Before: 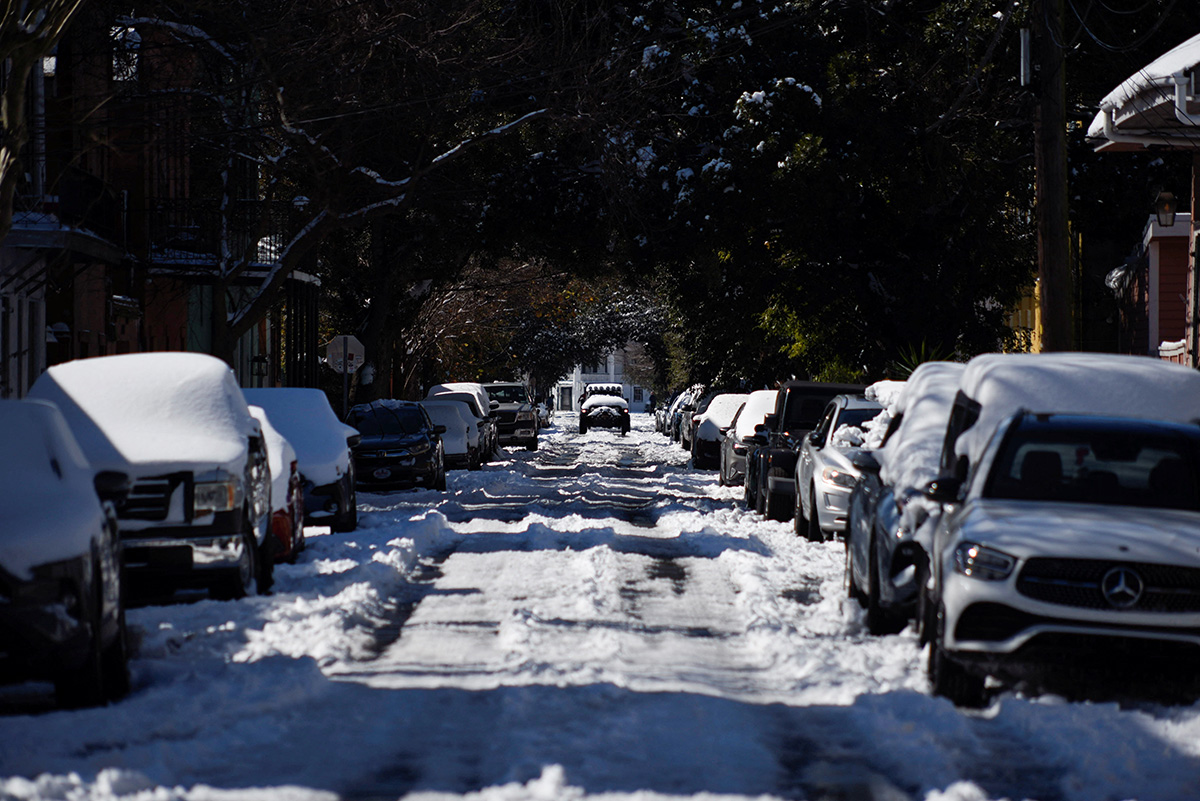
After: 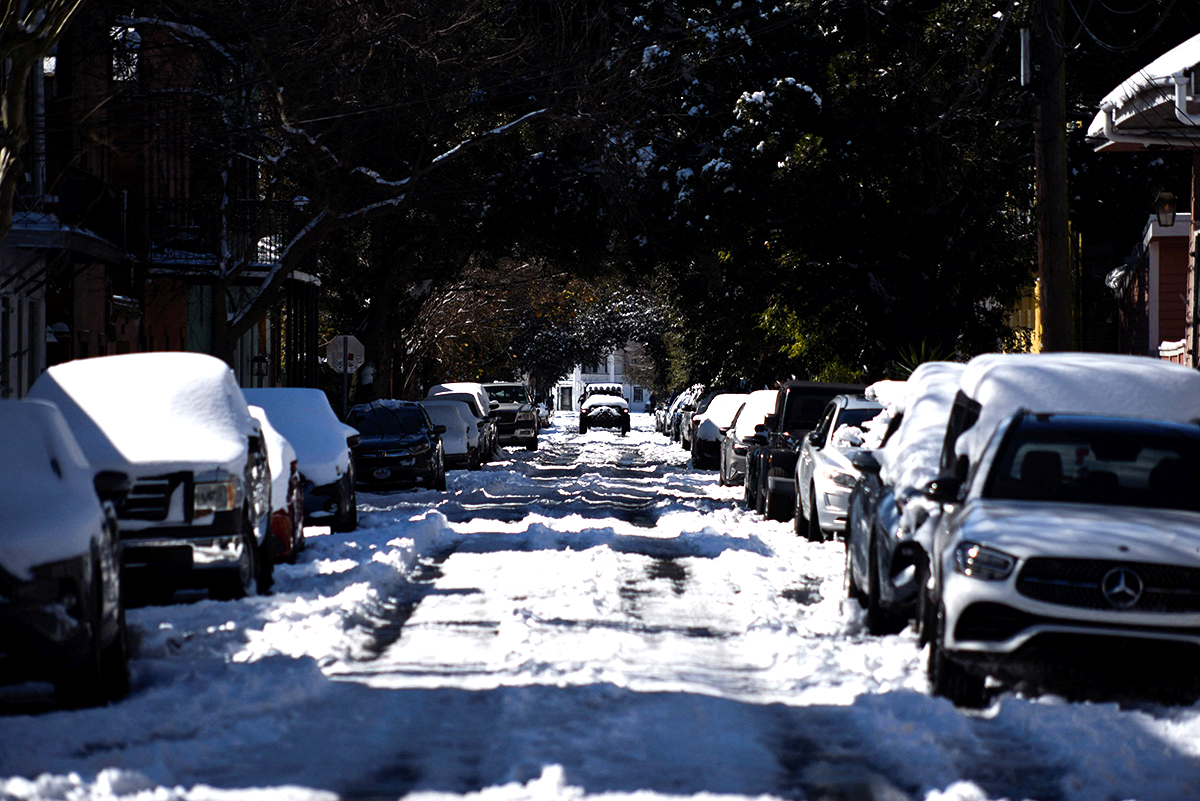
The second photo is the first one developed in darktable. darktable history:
exposure: black level correction 0.001, exposure 0.5 EV, compensate exposure bias true, compensate highlight preservation false
tone equalizer: -8 EV -0.417 EV, -7 EV -0.389 EV, -6 EV -0.333 EV, -5 EV -0.222 EV, -3 EV 0.222 EV, -2 EV 0.333 EV, -1 EV 0.389 EV, +0 EV 0.417 EV, edges refinement/feathering 500, mask exposure compensation -1.57 EV, preserve details no
